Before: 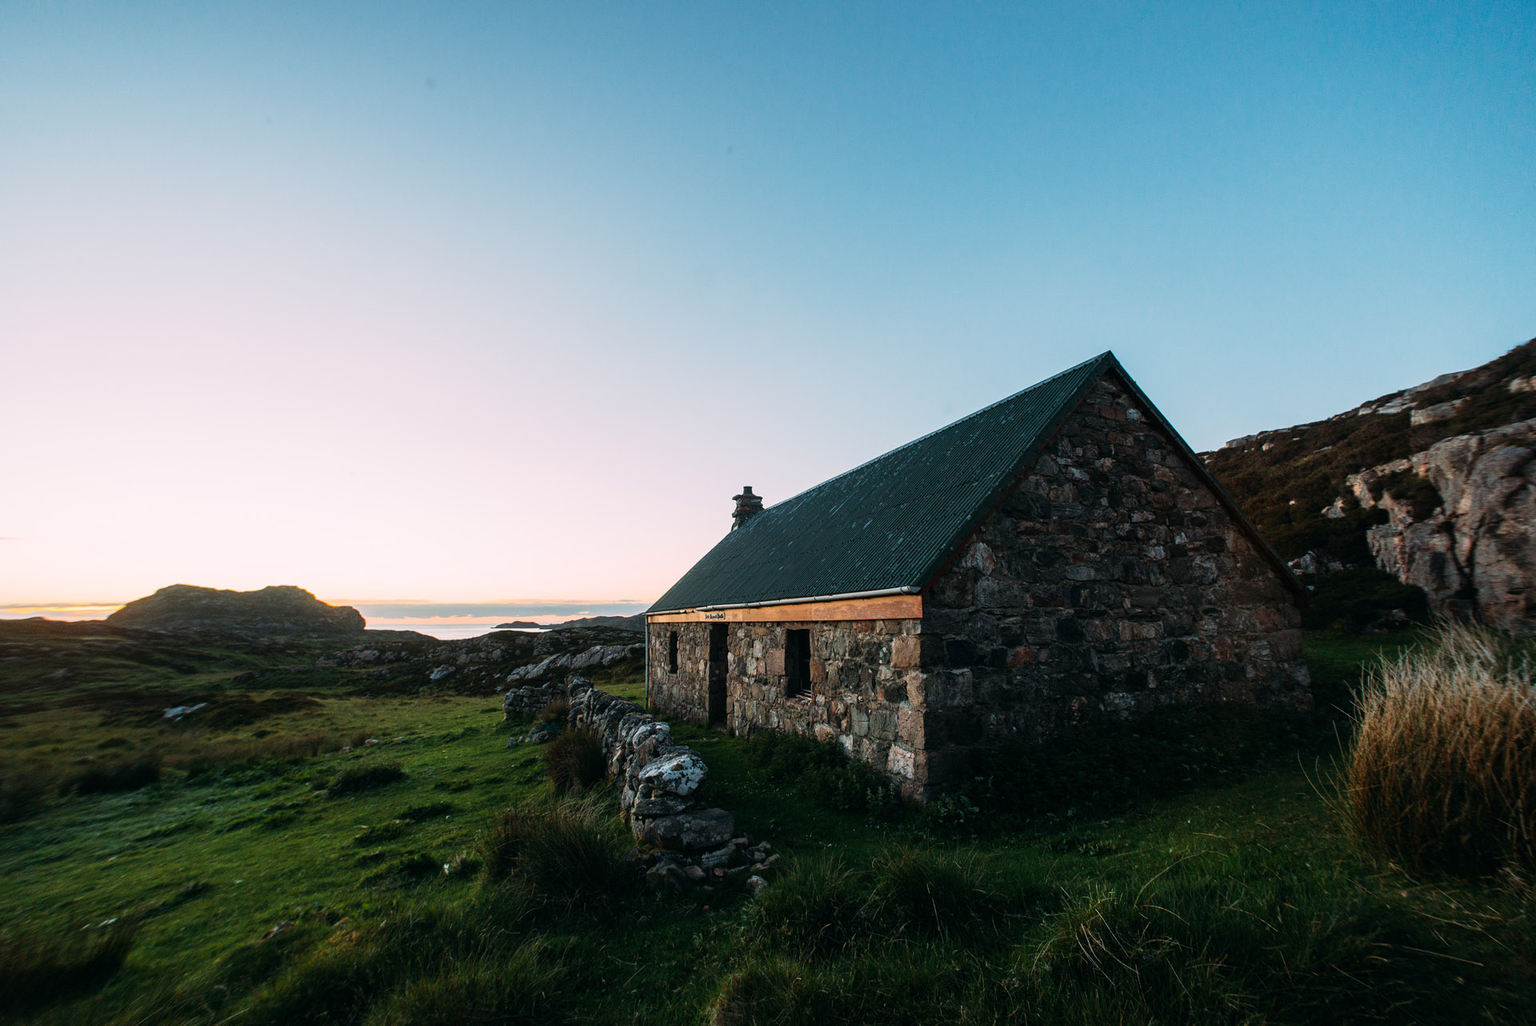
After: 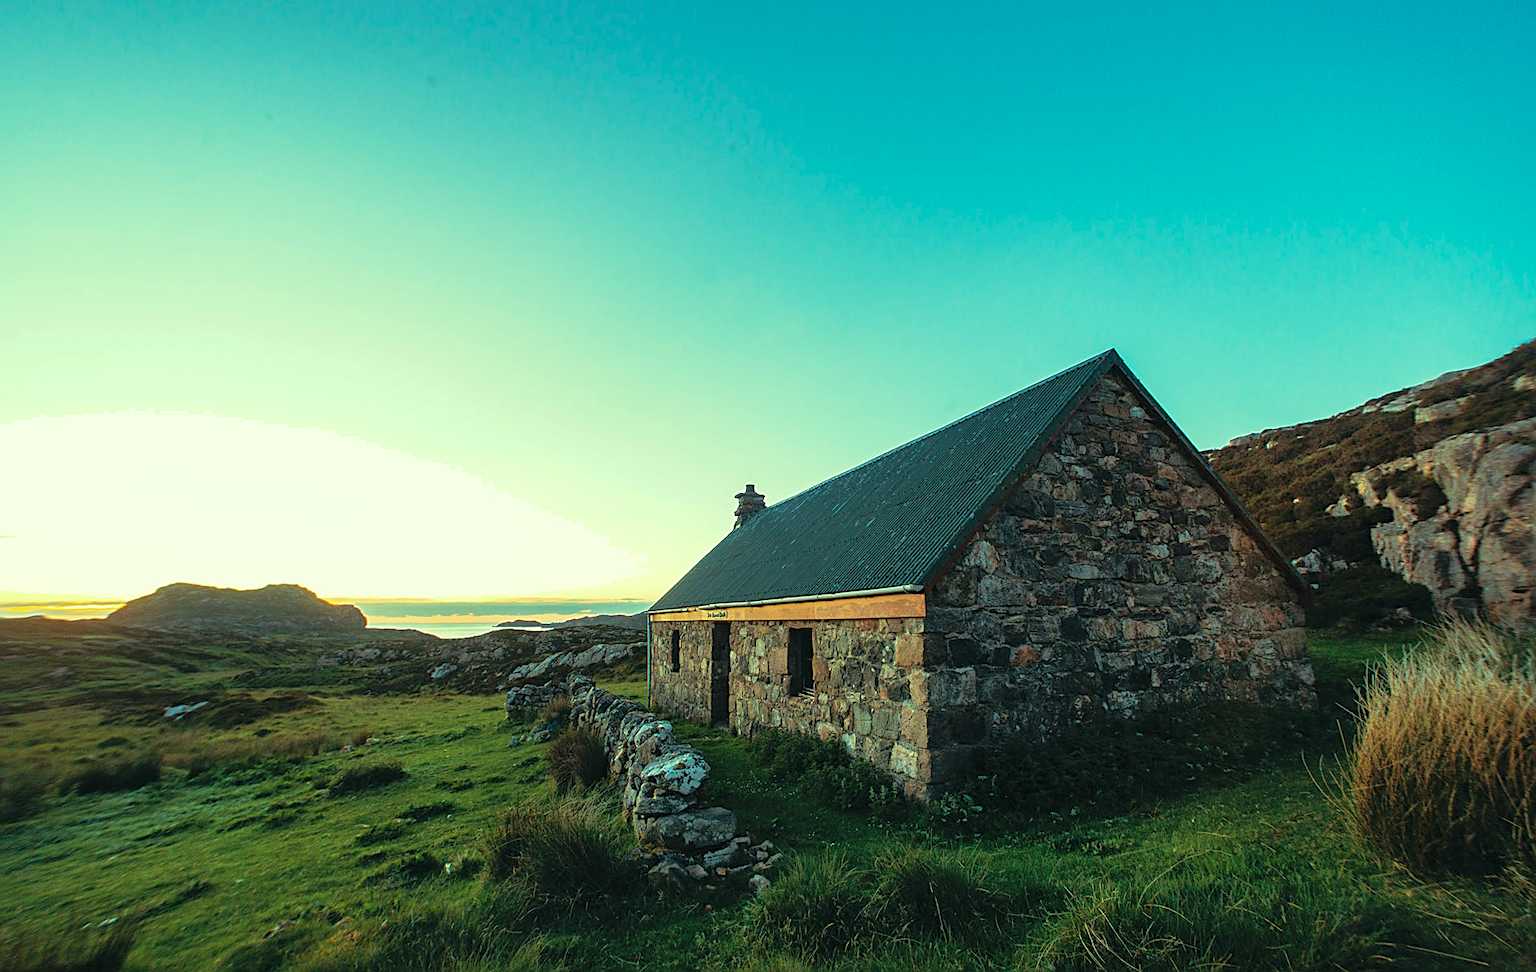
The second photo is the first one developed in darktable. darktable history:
shadows and highlights: on, module defaults
velvia: on, module defaults
sharpen: on, module defaults
crop: top 0.377%, right 0.262%, bottom 5.071%
contrast brightness saturation: brightness 0.116
color balance rgb: power › hue 214.33°, highlights gain › luminance 15.445%, highlights gain › chroma 7.028%, highlights gain › hue 123.95°, perceptual saturation grading › global saturation 0.814%, global vibrance 14.874%
color correction: highlights a* -4.49, highlights b* 6.74
base curve: curves: ch0 [(0, 0) (0.297, 0.298) (1, 1)]
